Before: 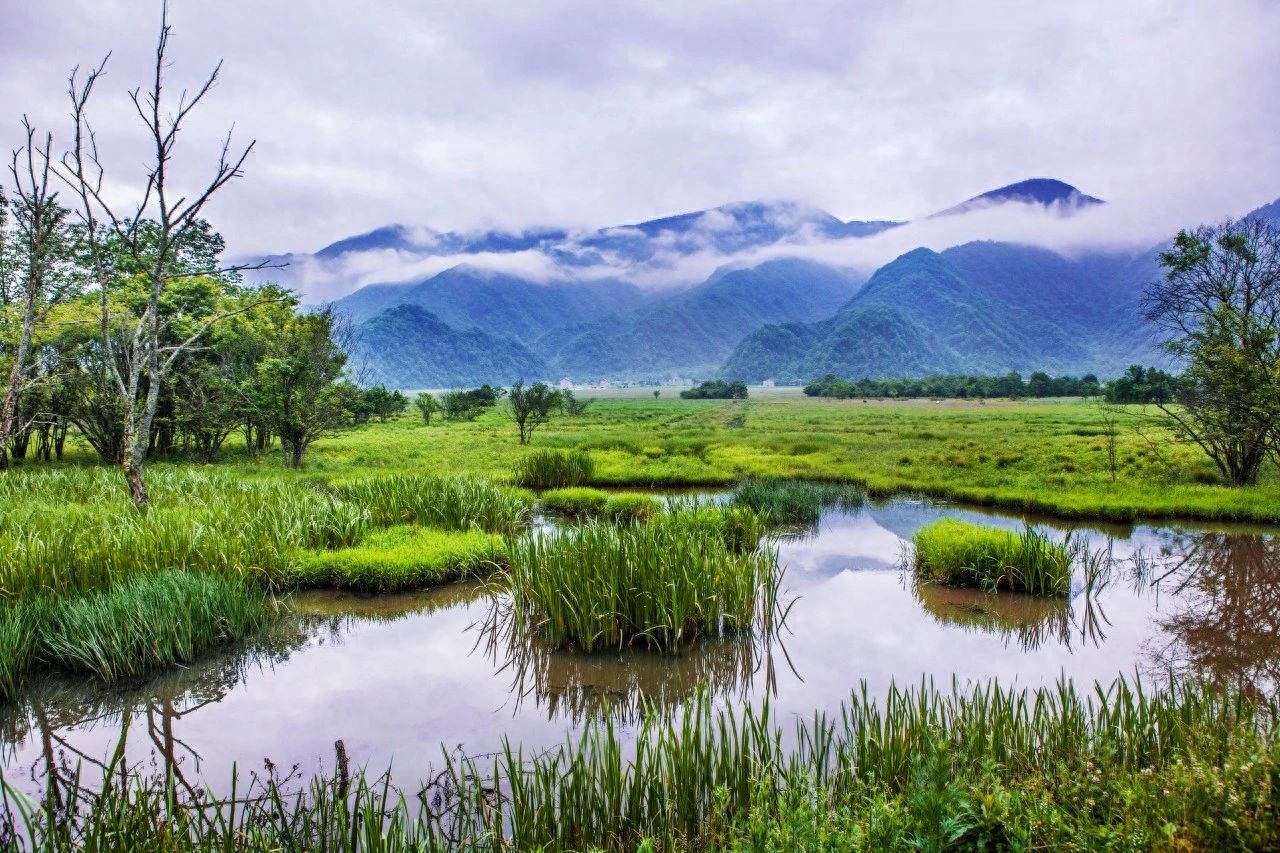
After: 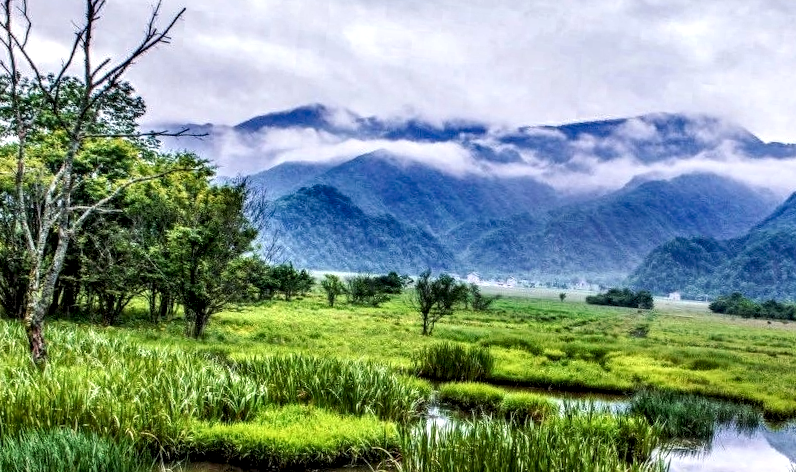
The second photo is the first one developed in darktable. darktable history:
local contrast: highlights 65%, shadows 54%, detail 169%, midtone range 0.51
tone curve: curves: ch0 [(0, 0) (0.003, 0.003) (0.011, 0.011) (0.025, 0.024) (0.044, 0.044) (0.069, 0.068) (0.1, 0.098) (0.136, 0.133) (0.177, 0.174) (0.224, 0.22) (0.277, 0.272) (0.335, 0.329) (0.399, 0.392) (0.468, 0.46) (0.543, 0.546) (0.623, 0.626) (0.709, 0.711) (0.801, 0.802) (0.898, 0.898) (1, 1)], preserve colors none
crop and rotate: angle -5.14°, left 2.112%, top 6.711%, right 27.537%, bottom 30.609%
